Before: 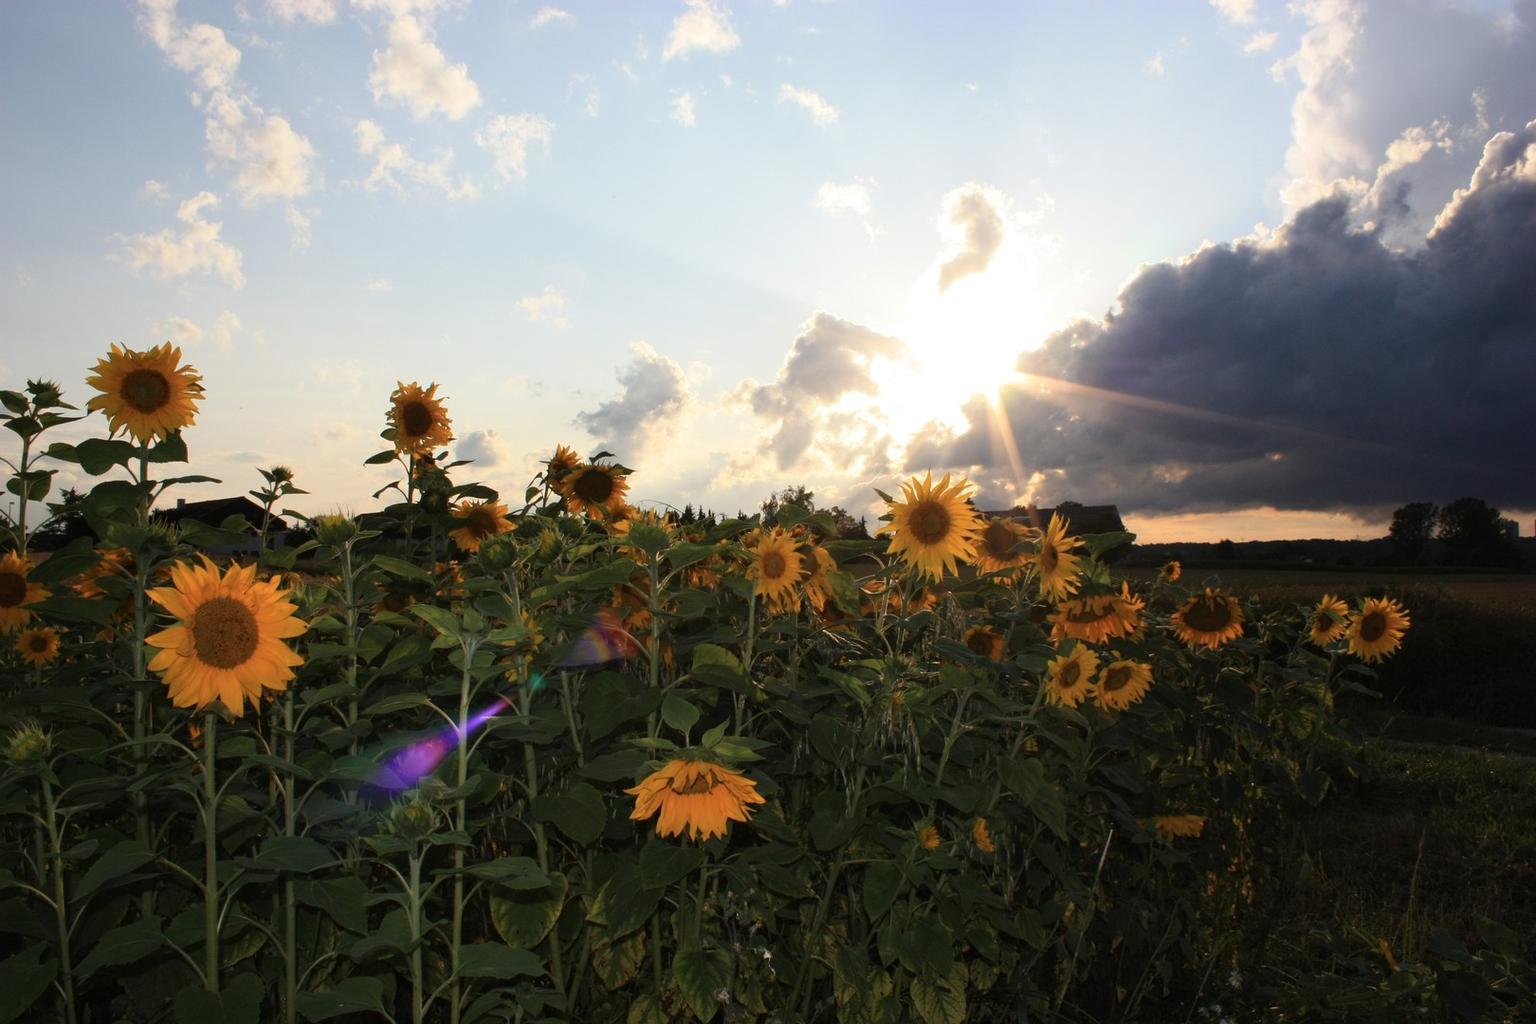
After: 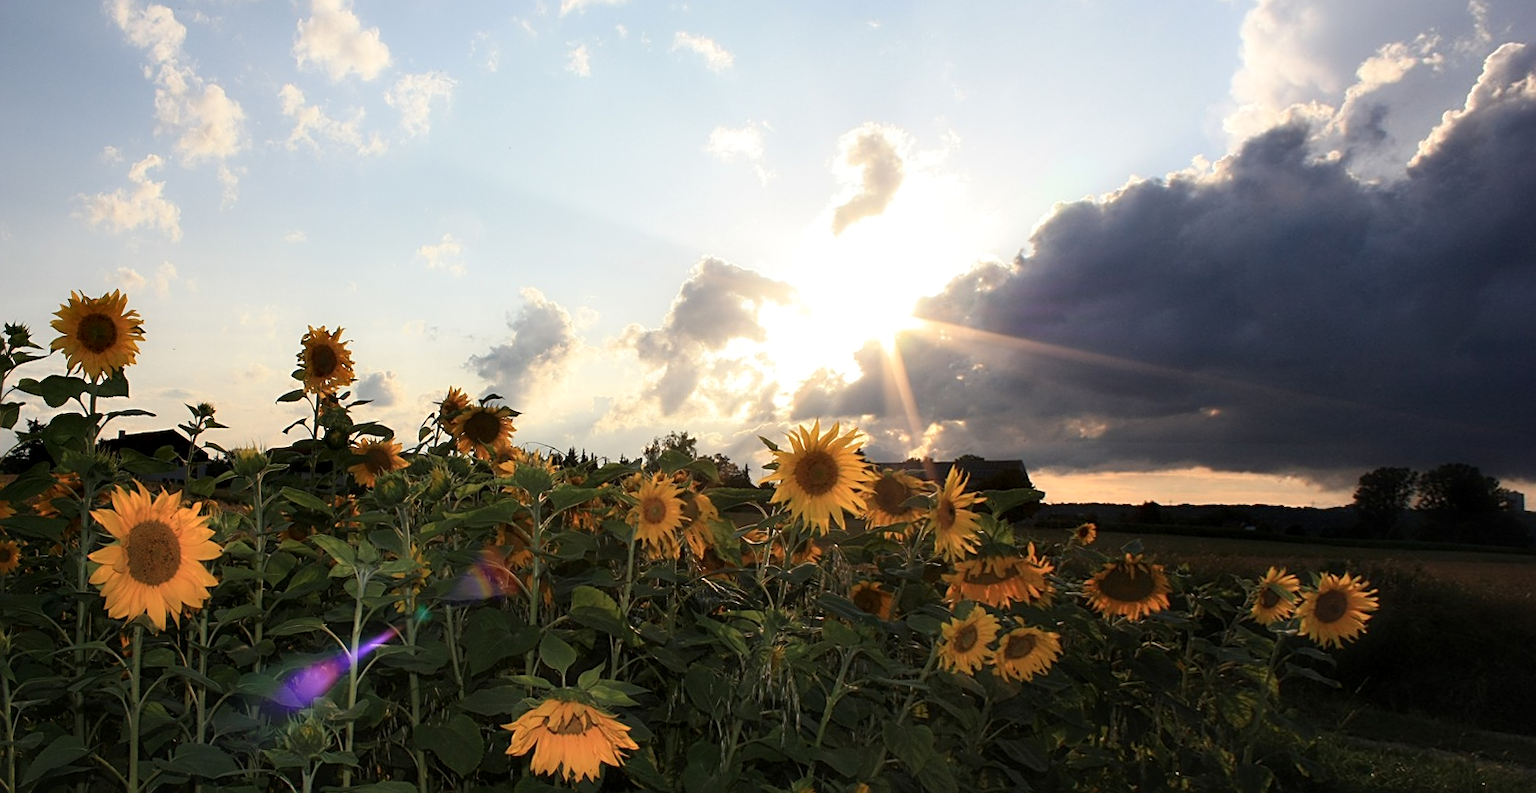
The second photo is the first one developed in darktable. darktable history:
contrast equalizer: y [[0.579, 0.58, 0.505, 0.5, 0.5, 0.5], [0.5 ×6], [0.5 ×6], [0 ×6], [0 ×6]]
crop and rotate: top 0%, bottom 11.49%
rotate and perspective: rotation 1.69°, lens shift (vertical) -0.023, lens shift (horizontal) -0.291, crop left 0.025, crop right 0.988, crop top 0.092, crop bottom 0.842
sharpen: on, module defaults
